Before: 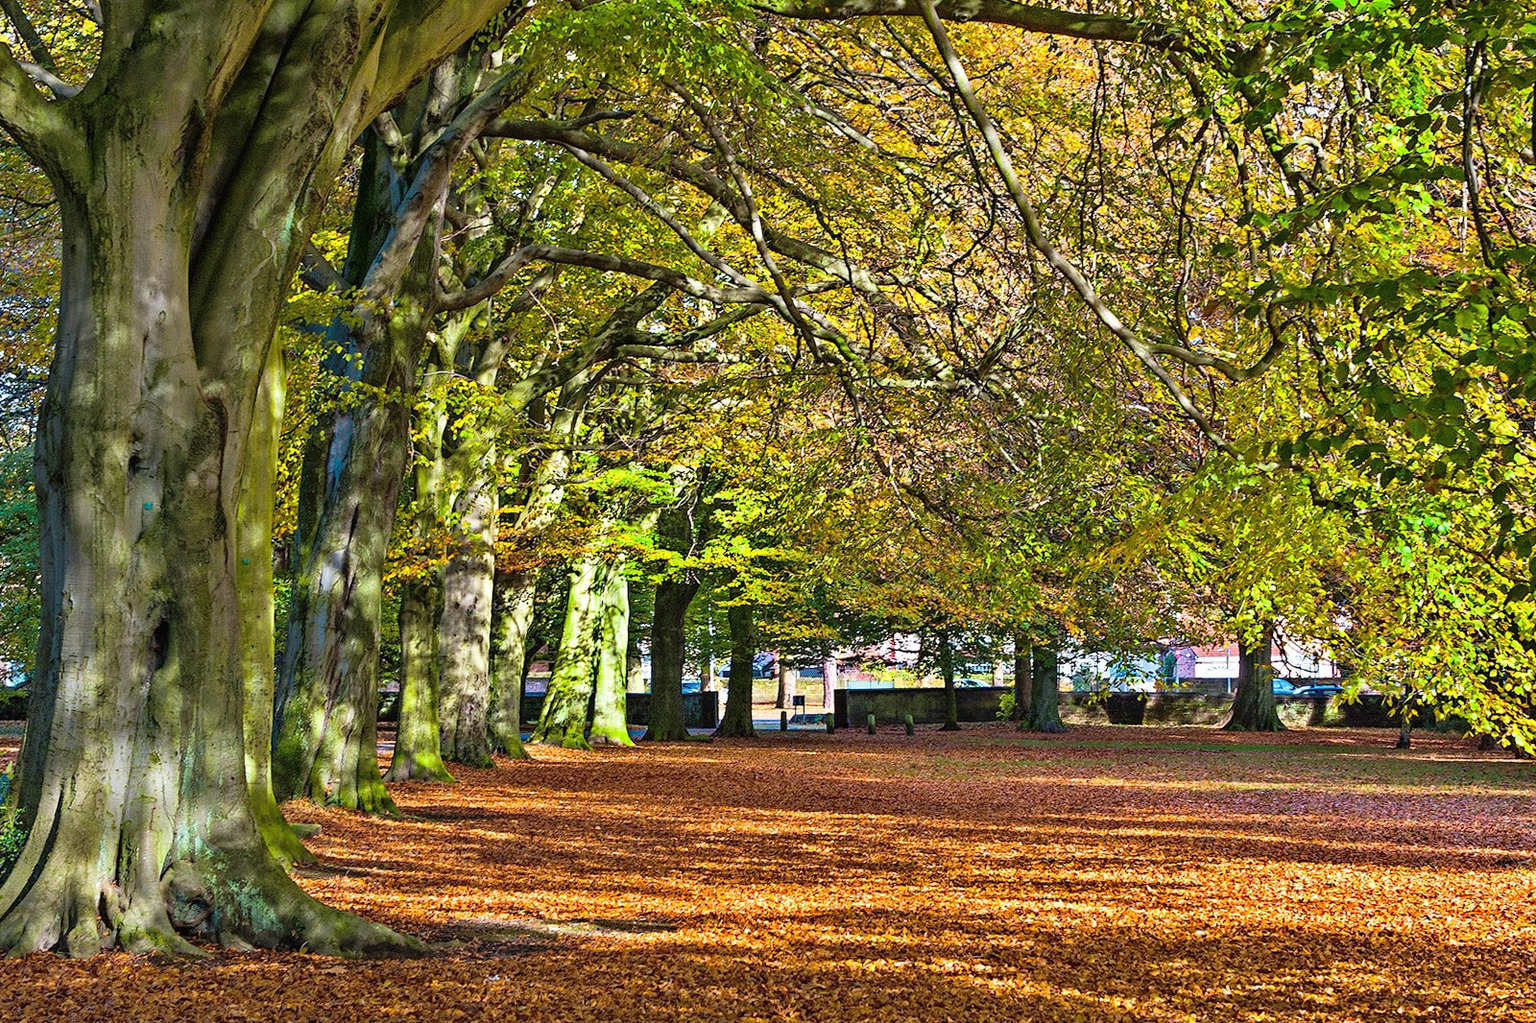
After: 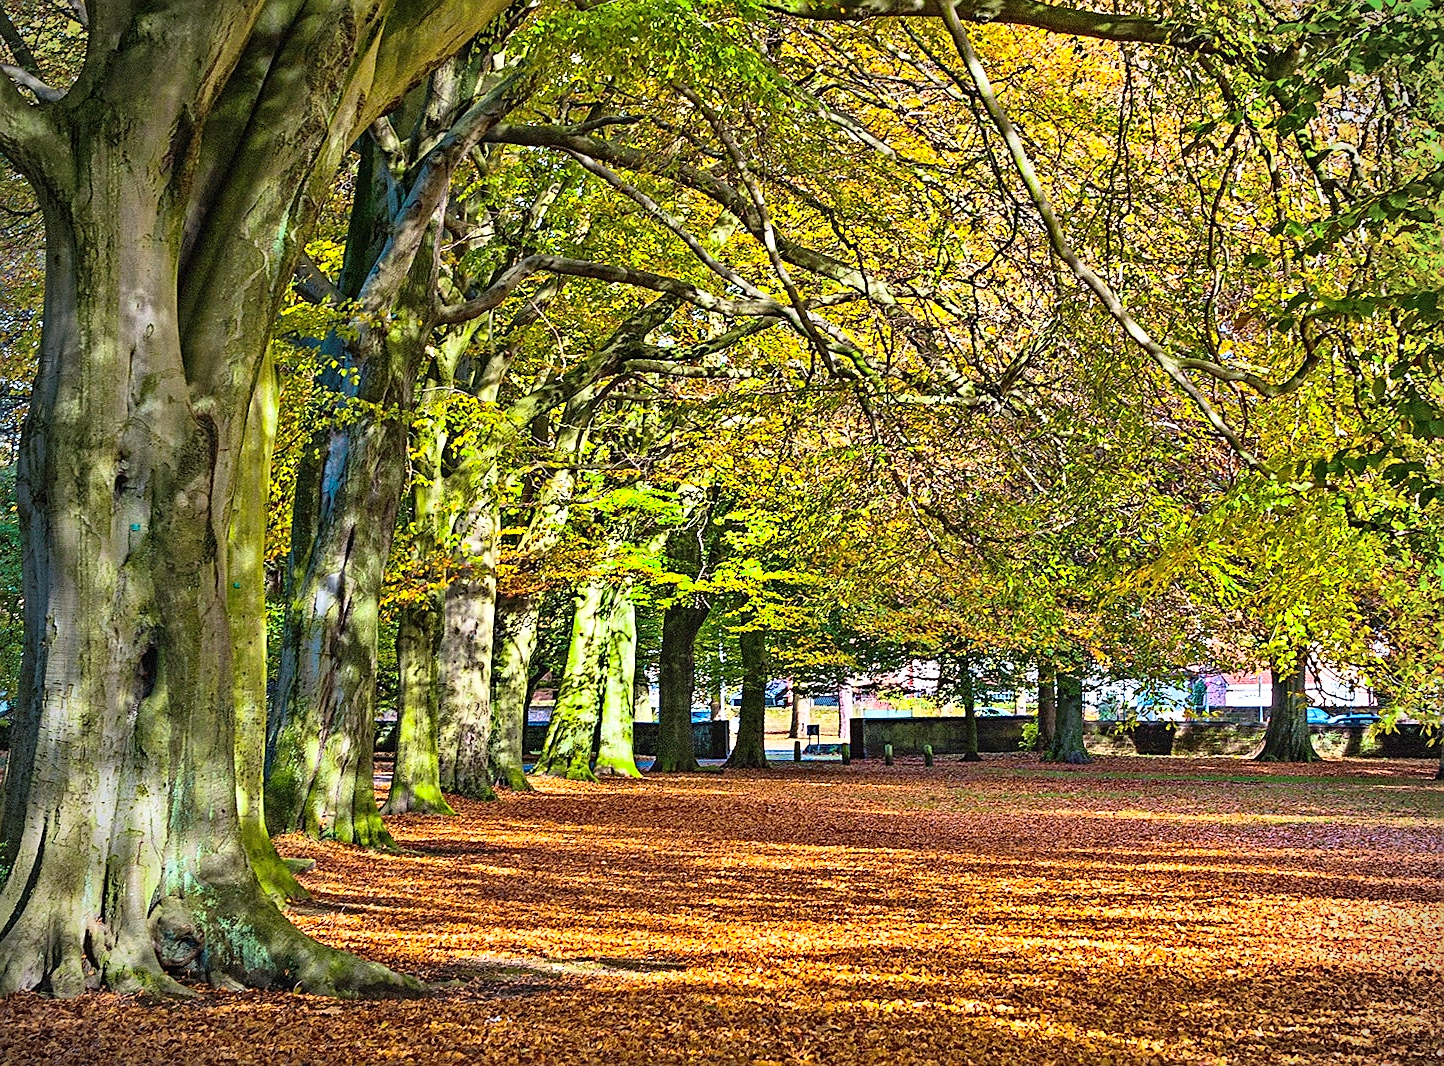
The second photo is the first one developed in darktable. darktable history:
crop and rotate: left 1.235%, right 8.455%
contrast brightness saturation: contrast 0.203, brightness 0.142, saturation 0.148
sharpen: on, module defaults
vignetting: fall-off start 79.69%, brightness -0.467, saturation -0.303, dithering 8-bit output
